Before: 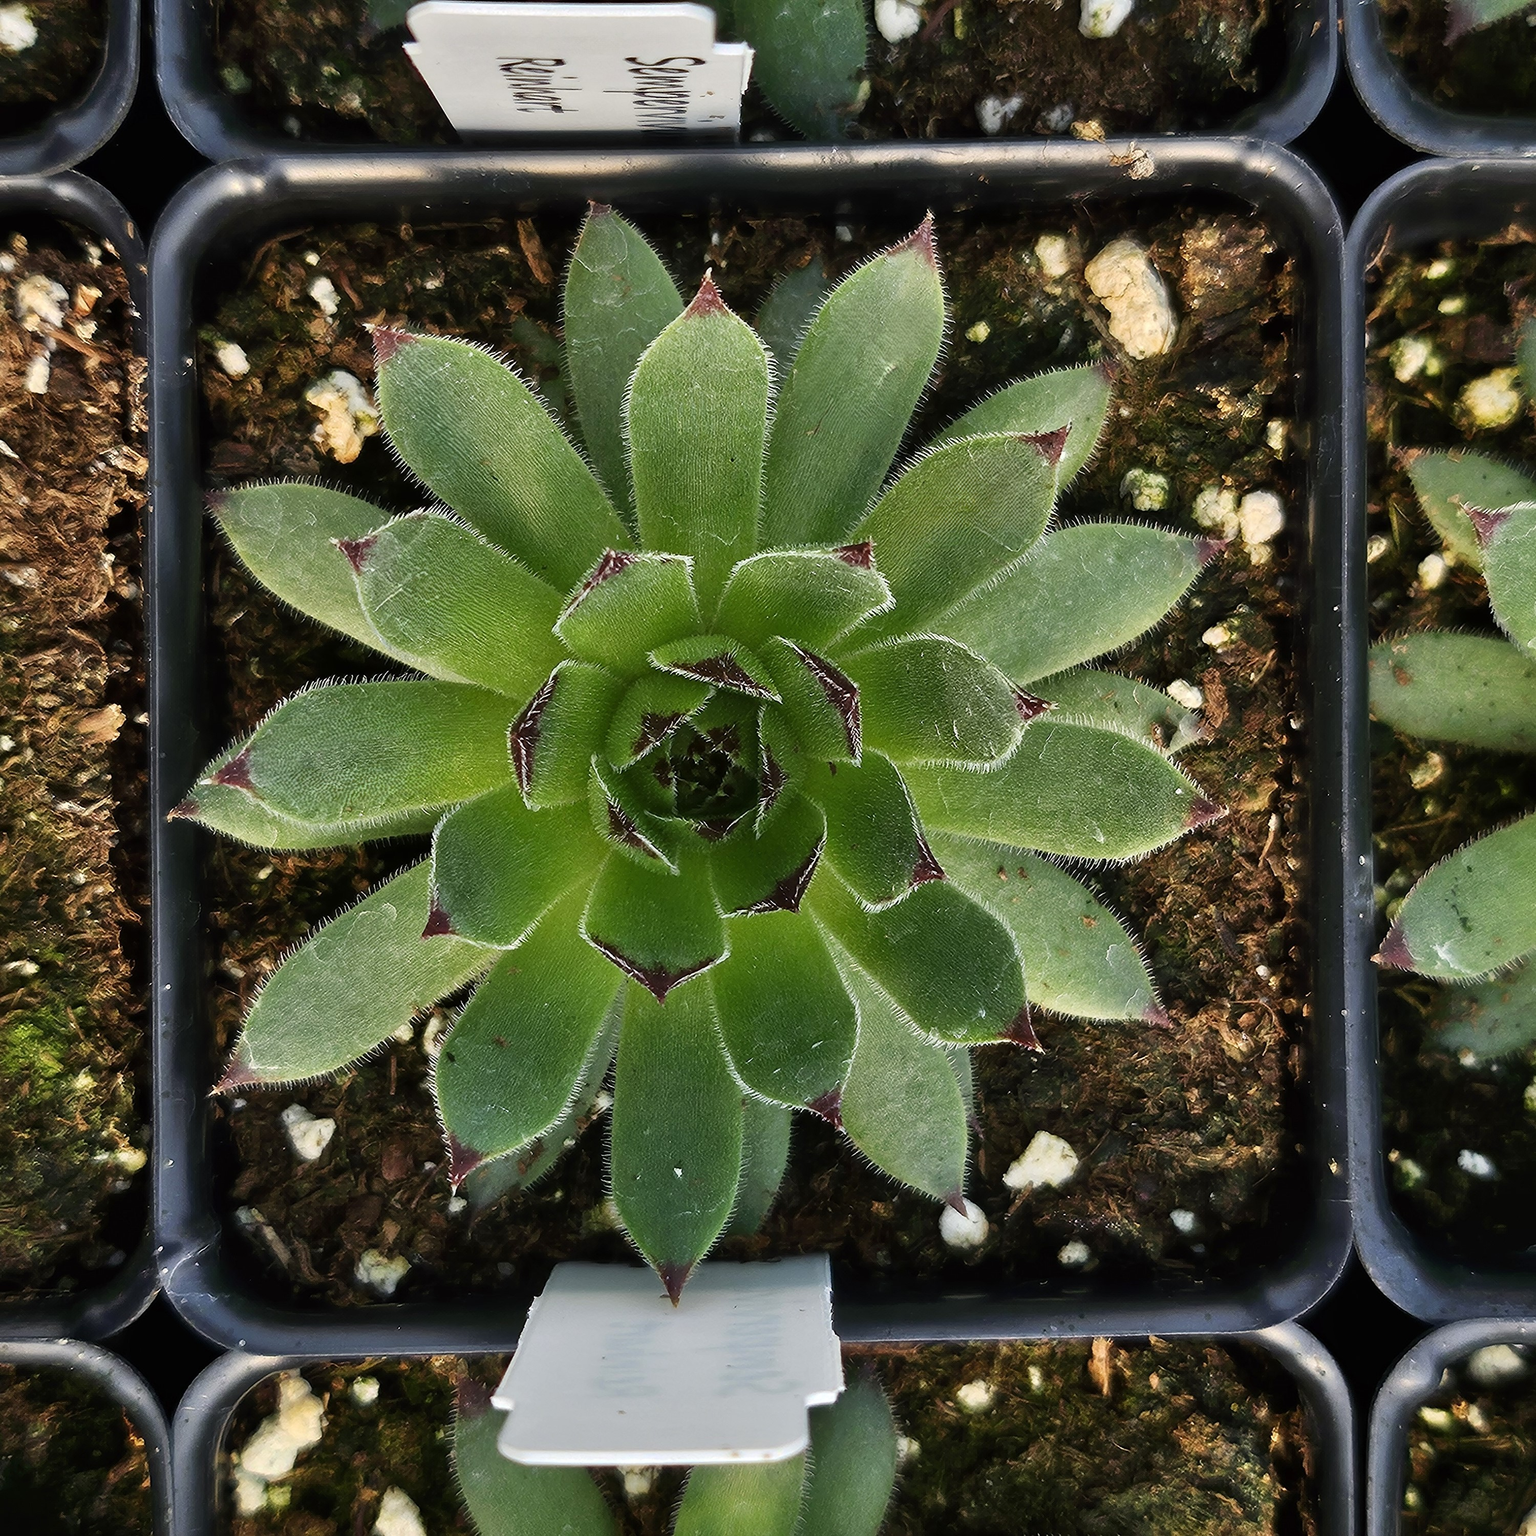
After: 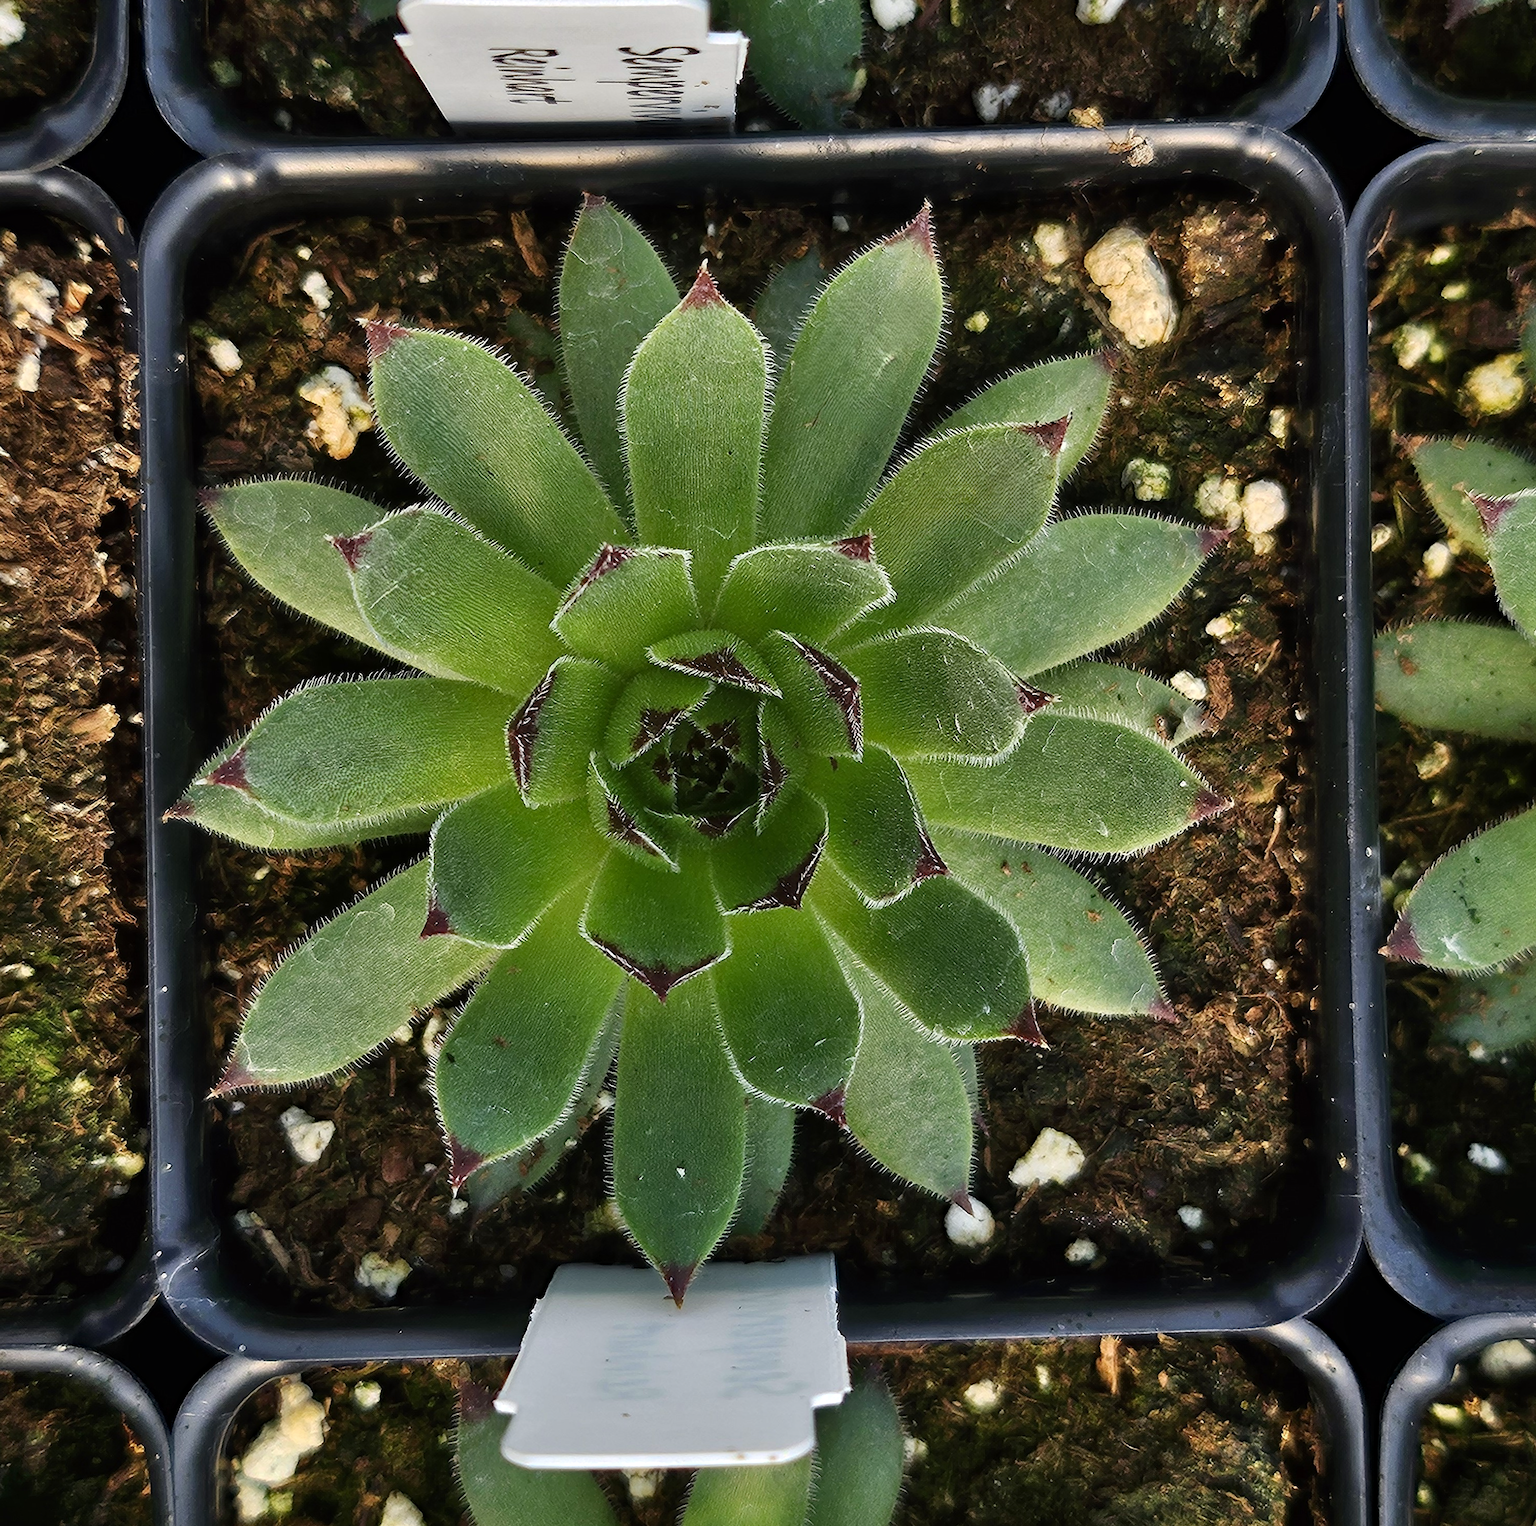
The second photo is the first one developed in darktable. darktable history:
haze removal: compatibility mode true, adaptive false
rotate and perspective: rotation -0.45°, automatic cropping original format, crop left 0.008, crop right 0.992, crop top 0.012, crop bottom 0.988
